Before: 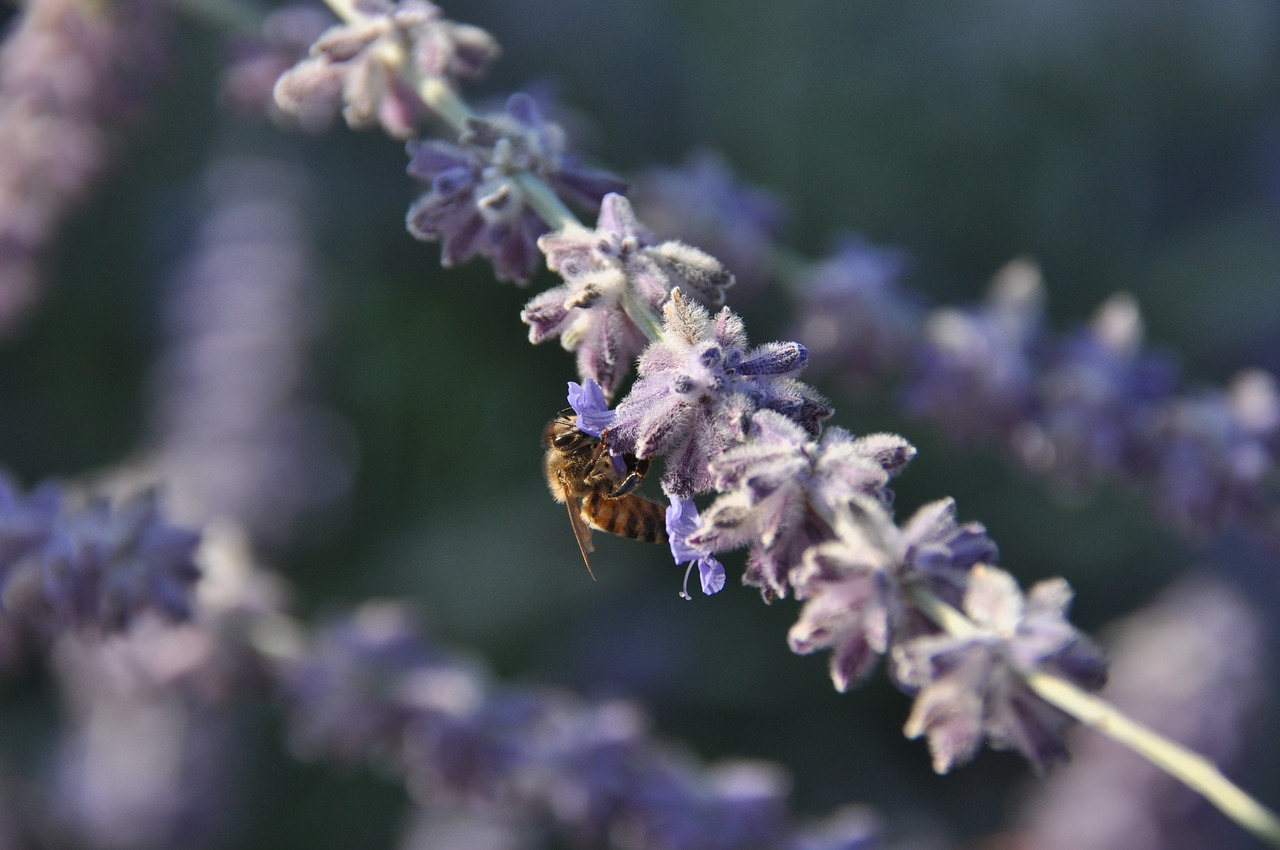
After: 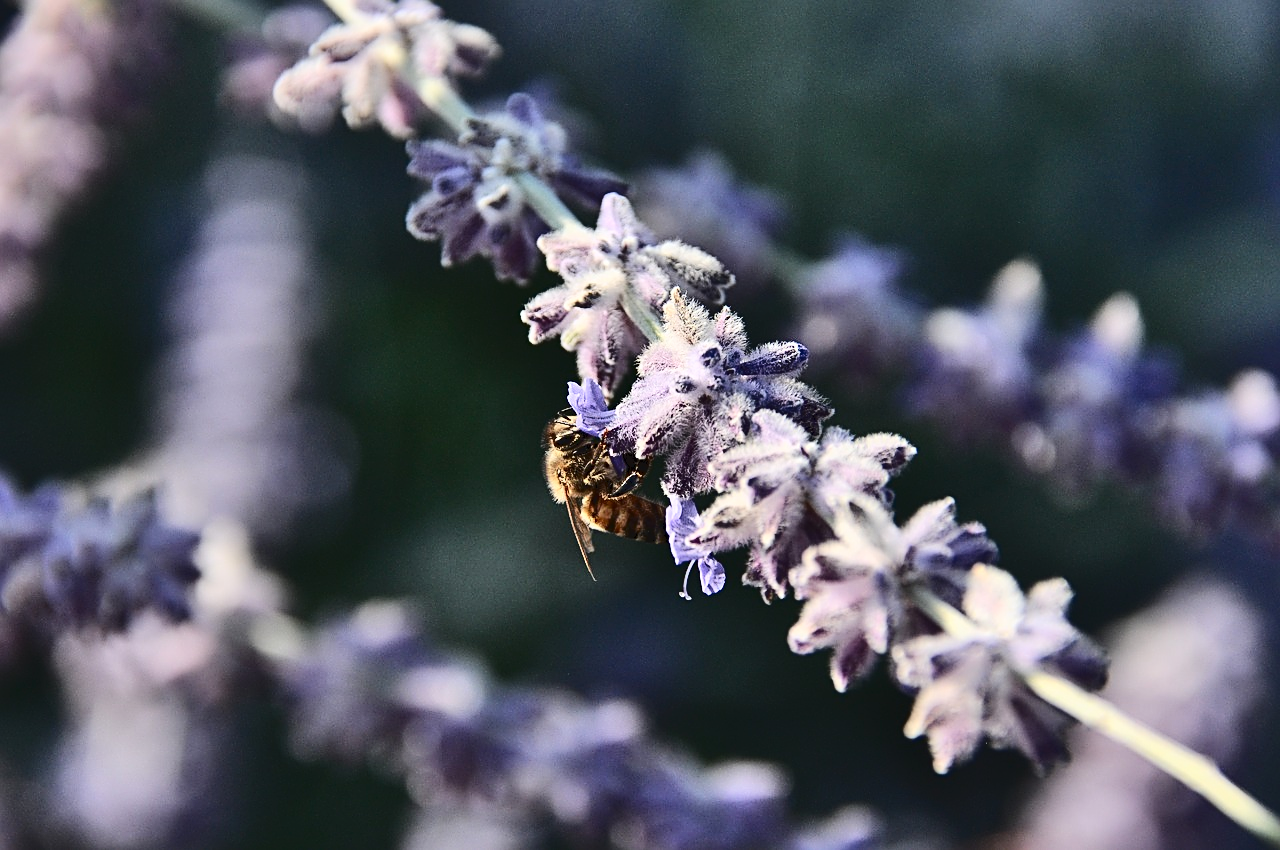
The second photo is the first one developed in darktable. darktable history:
shadows and highlights: soften with gaussian
sharpen: radius 2.532, amount 0.619
tone curve: curves: ch0 [(0, 0) (0.003, 0.044) (0.011, 0.045) (0.025, 0.048) (0.044, 0.051) (0.069, 0.065) (0.1, 0.08) (0.136, 0.108) (0.177, 0.152) (0.224, 0.216) (0.277, 0.305) (0.335, 0.392) (0.399, 0.481) (0.468, 0.579) (0.543, 0.658) (0.623, 0.729) (0.709, 0.8) (0.801, 0.867) (0.898, 0.93) (1, 1)], color space Lab, independent channels, preserve colors none
contrast brightness saturation: contrast 0.224
